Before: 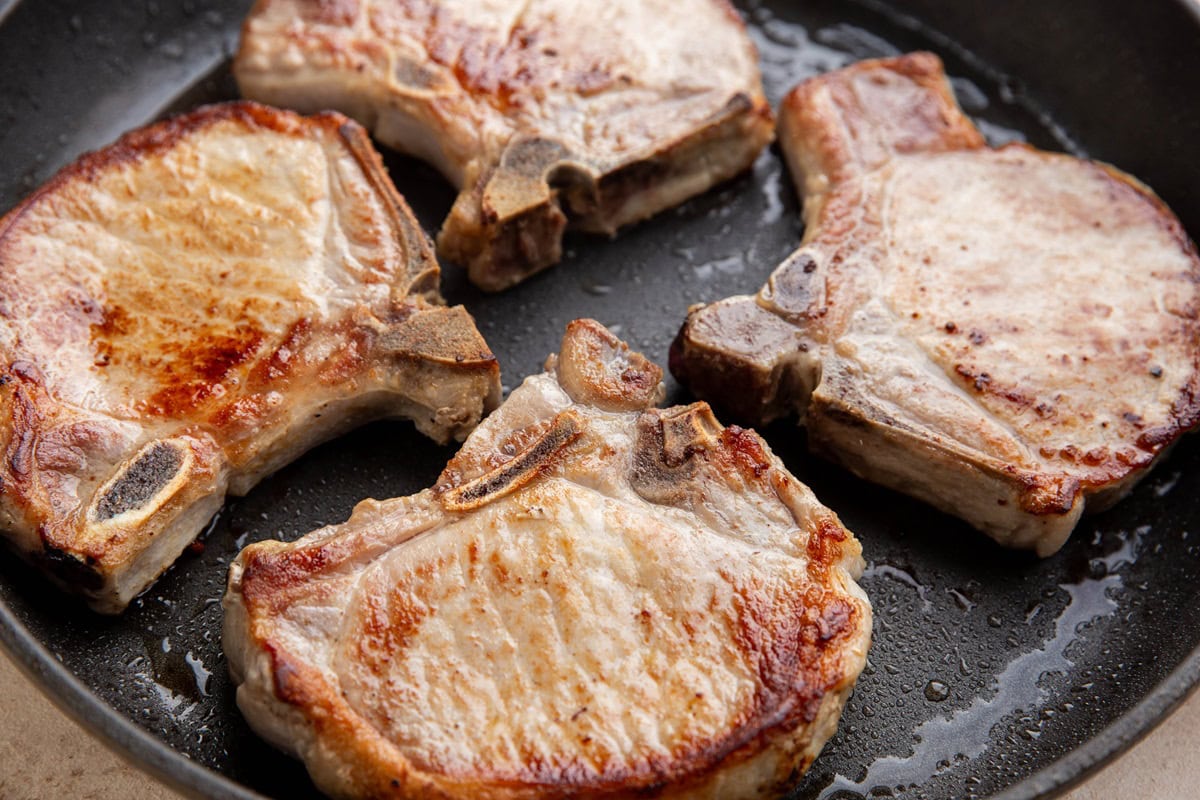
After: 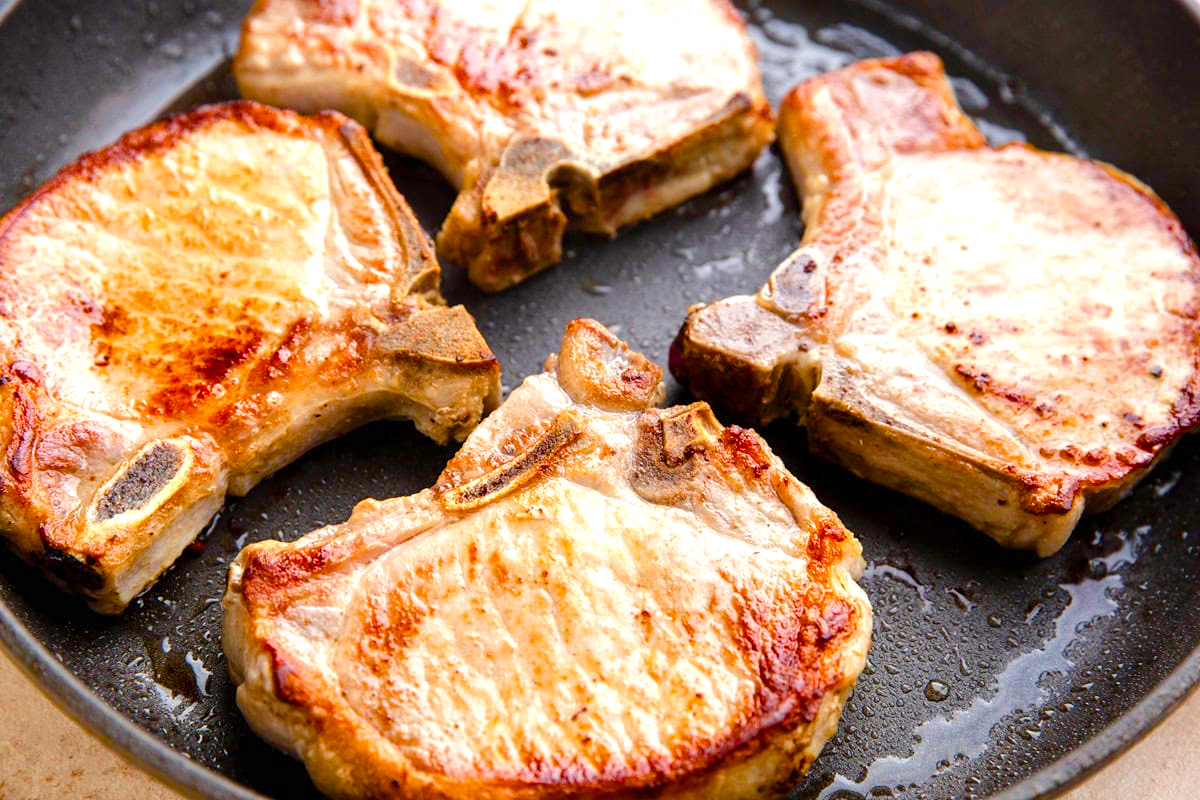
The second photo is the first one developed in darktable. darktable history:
exposure: exposure 0.663 EV, compensate highlight preservation false
shadows and highlights: radius 334.74, shadows 64.21, highlights 6.36, compress 87.93%, soften with gaussian
color balance rgb: power › hue 60.59°, linear chroma grading › global chroma 14.414%, perceptual saturation grading › global saturation 20%, perceptual saturation grading › highlights -25.204%, perceptual saturation grading › shadows 50.518%, perceptual brilliance grading › mid-tones 10.54%, perceptual brilliance grading › shadows 14.682%, global vibrance 20%
